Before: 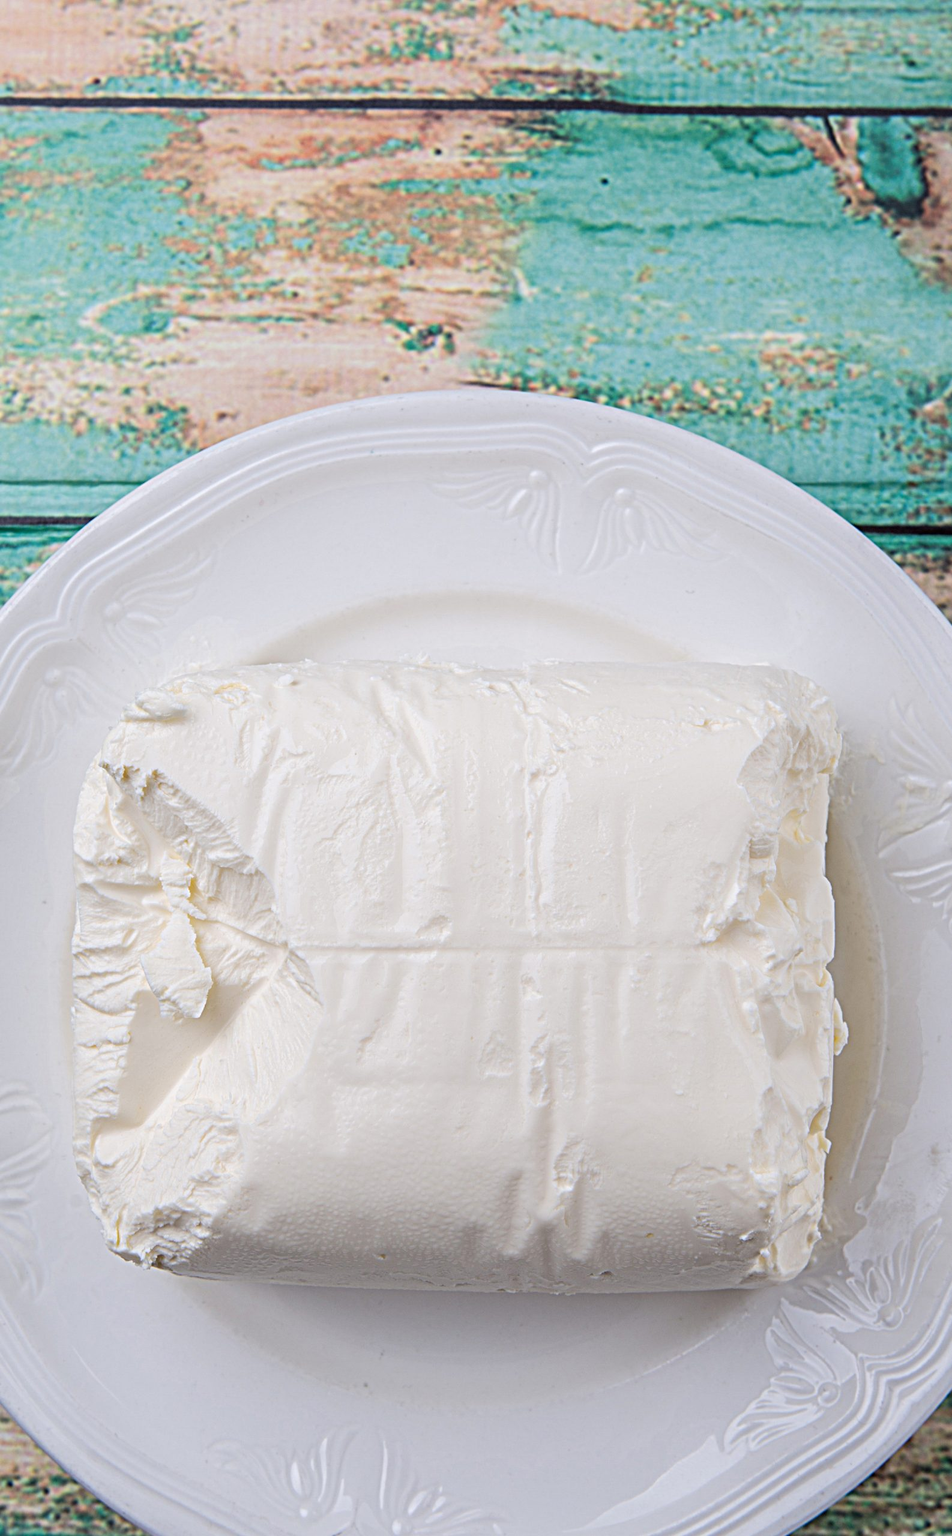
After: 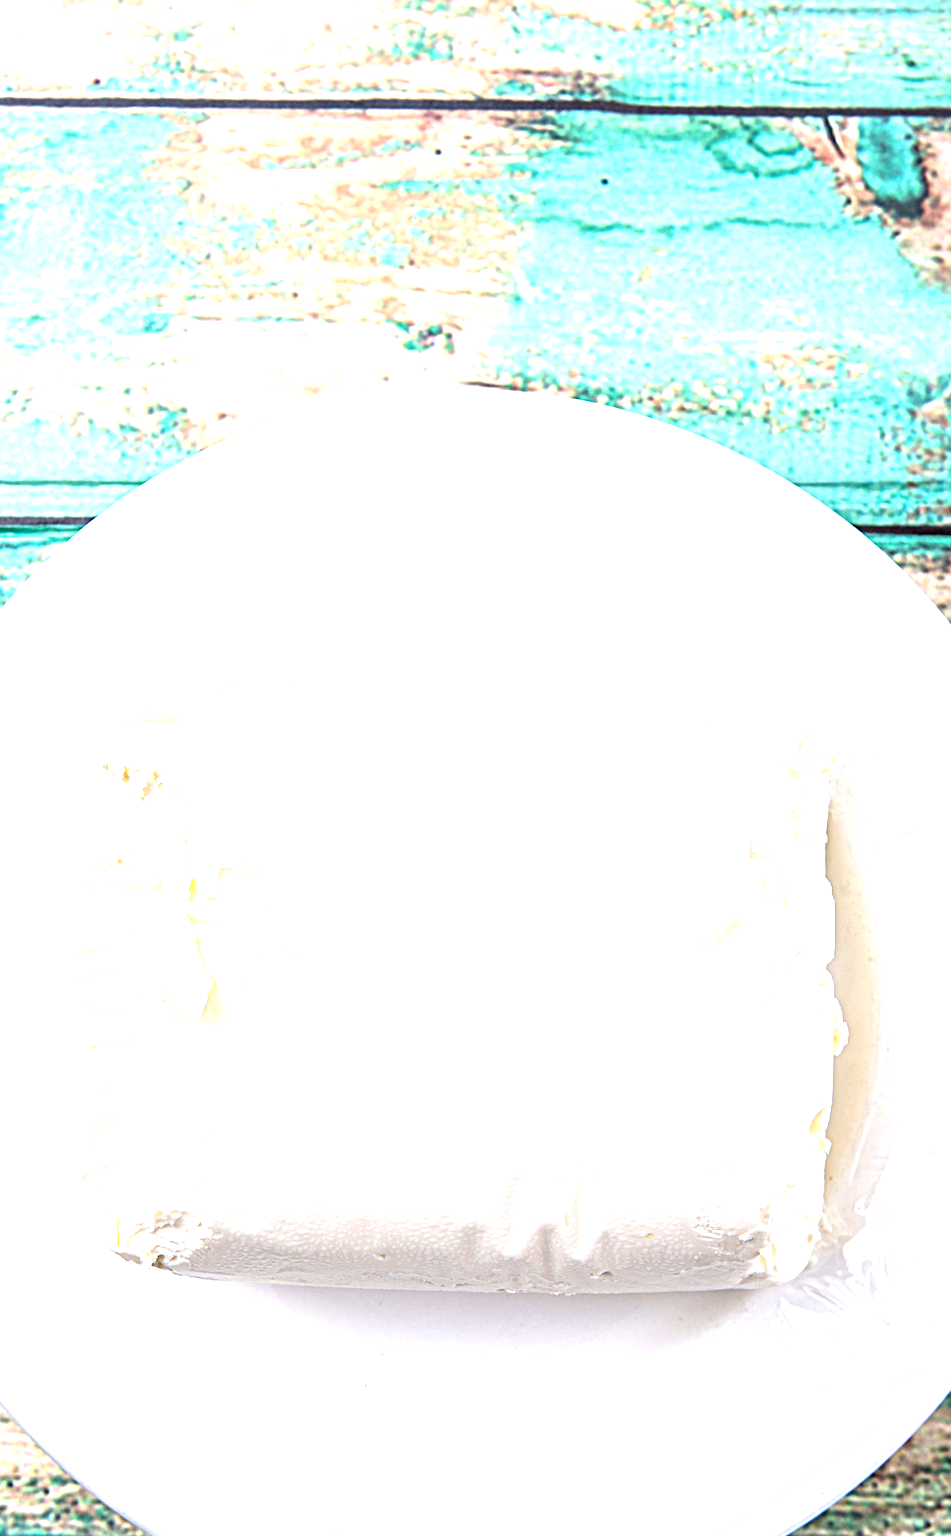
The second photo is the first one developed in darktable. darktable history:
exposure: exposure 1.519 EV, compensate highlight preservation false
